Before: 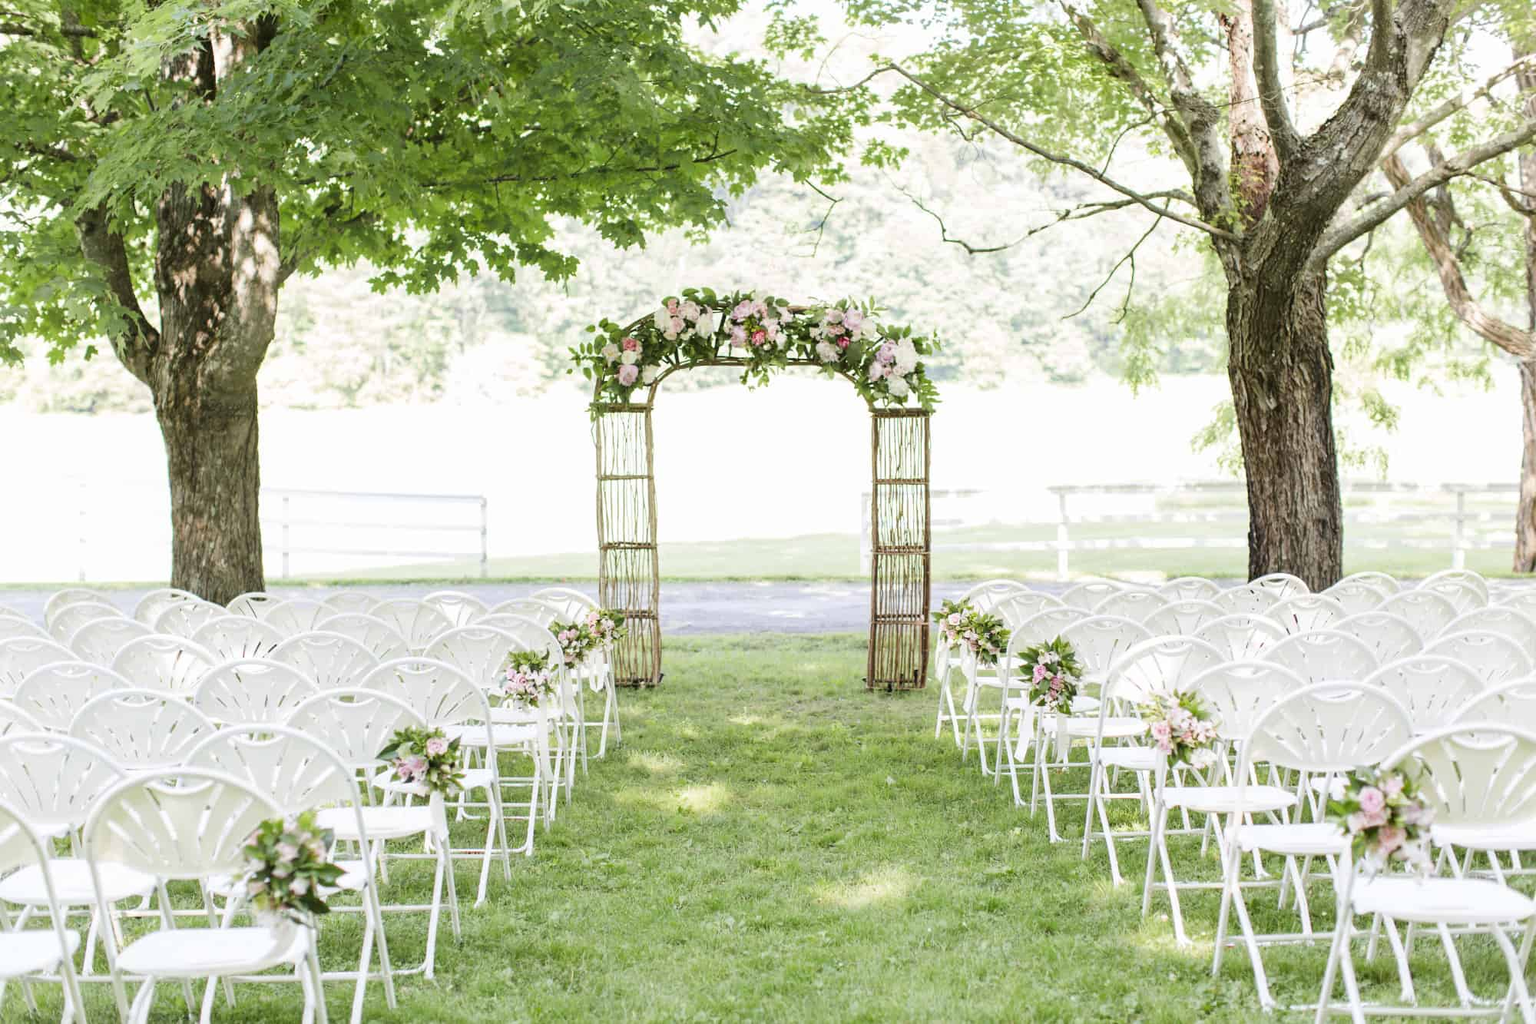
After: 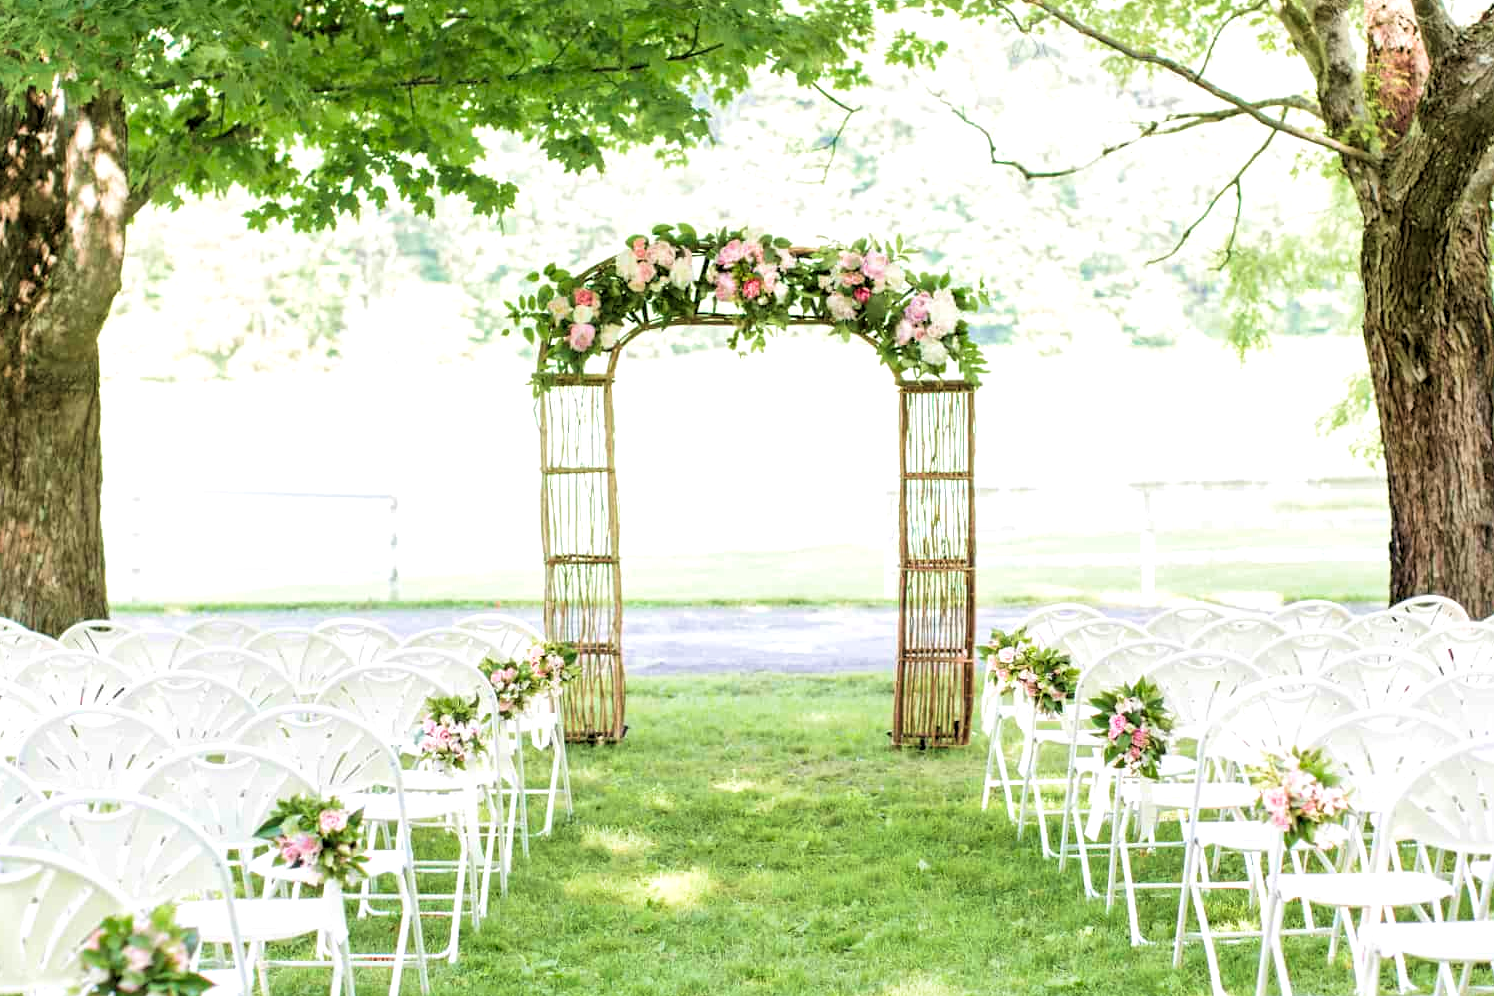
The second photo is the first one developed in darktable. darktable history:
crop and rotate: left 11.831%, top 11.346%, right 13.429%, bottom 13.899%
local contrast: mode bilateral grid, contrast 20, coarseness 50, detail 120%, midtone range 0.2
rgb levels: levels [[0.01, 0.419, 0.839], [0, 0.5, 1], [0, 0.5, 1]]
velvia: strength 45%
